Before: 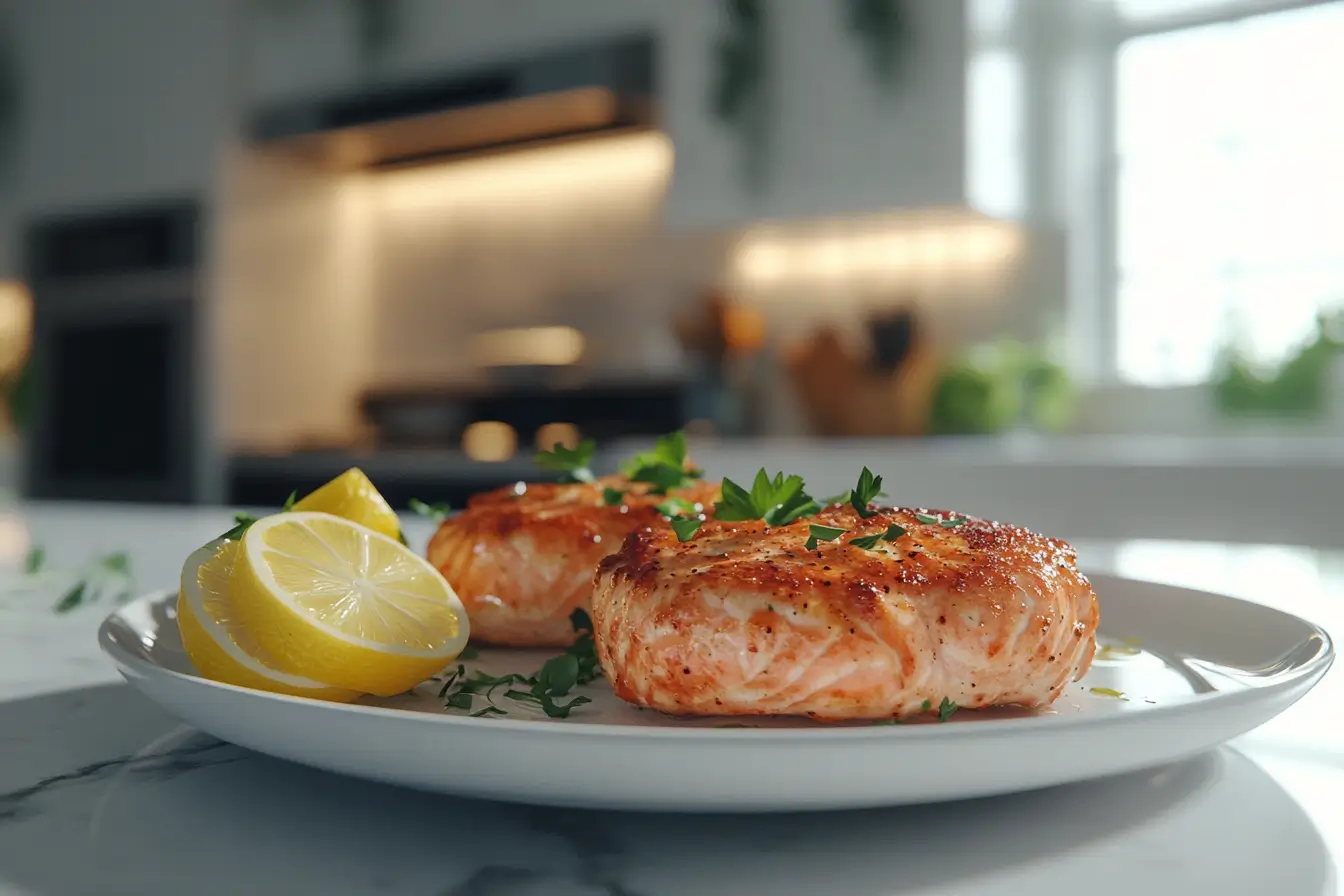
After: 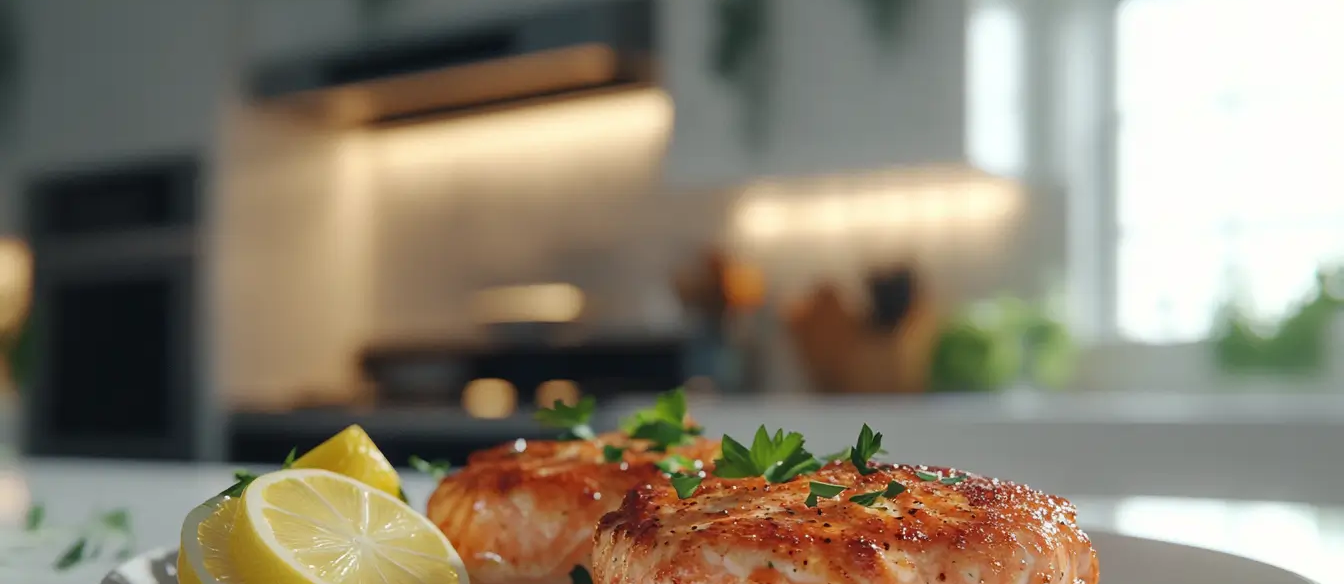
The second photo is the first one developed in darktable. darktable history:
crop and rotate: top 4.907%, bottom 29.89%
